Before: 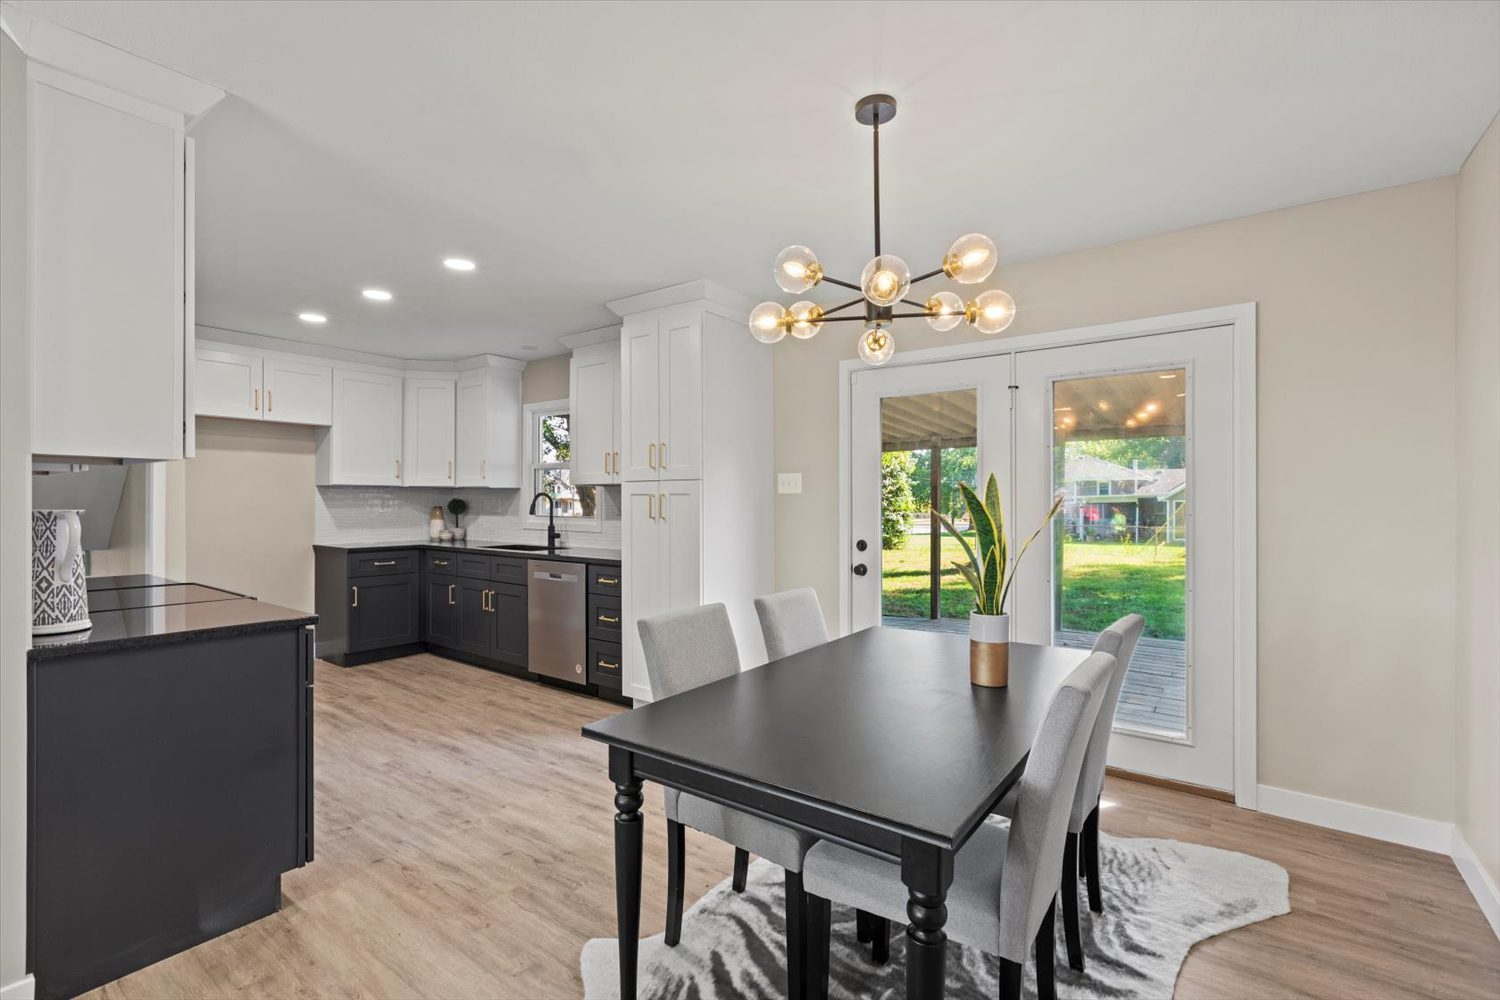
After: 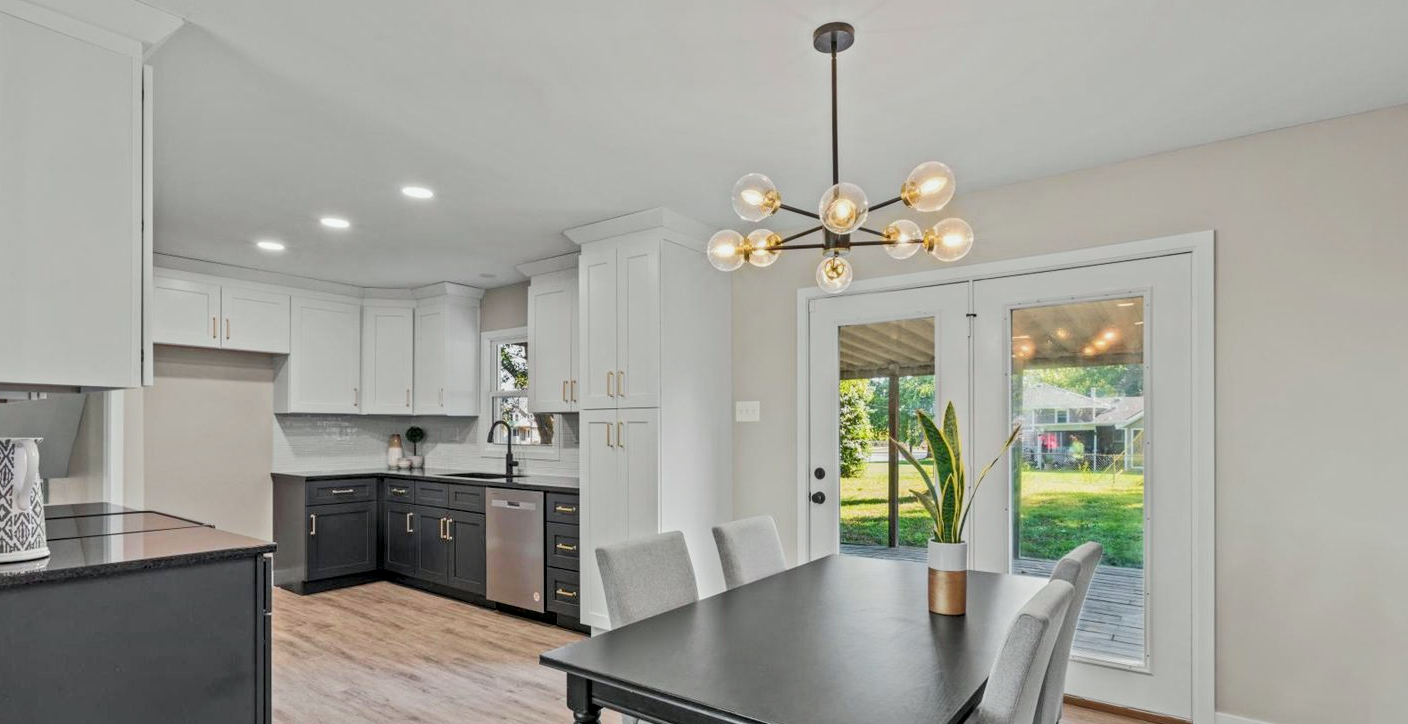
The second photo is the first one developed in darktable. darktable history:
exposure: exposure -0.461 EV, compensate exposure bias true, compensate highlight preservation false
local contrast: detail 130%
tone curve: curves: ch0 [(0, 0.01) (0.037, 0.032) (0.131, 0.108) (0.275, 0.256) (0.483, 0.512) (0.61, 0.665) (0.696, 0.742) (0.792, 0.819) (0.911, 0.925) (0.997, 0.995)]; ch1 [(0, 0) (0.301, 0.3) (0.423, 0.421) (0.492, 0.488) (0.507, 0.503) (0.53, 0.532) (0.573, 0.586) (0.683, 0.702) (0.746, 0.77) (1, 1)]; ch2 [(0, 0) (0.246, 0.233) (0.36, 0.352) (0.415, 0.415) (0.485, 0.487) (0.502, 0.504) (0.525, 0.518) (0.539, 0.539) (0.587, 0.594) (0.636, 0.652) (0.711, 0.729) (0.845, 0.855) (0.998, 0.977)], color space Lab, independent channels, preserve colors none
tone equalizer: -7 EV 0.154 EV, -6 EV 0.613 EV, -5 EV 1.18 EV, -4 EV 1.35 EV, -3 EV 1.18 EV, -2 EV 0.6 EV, -1 EV 0.148 EV
crop: left 2.828%, top 7.293%, right 3.28%, bottom 20.249%
